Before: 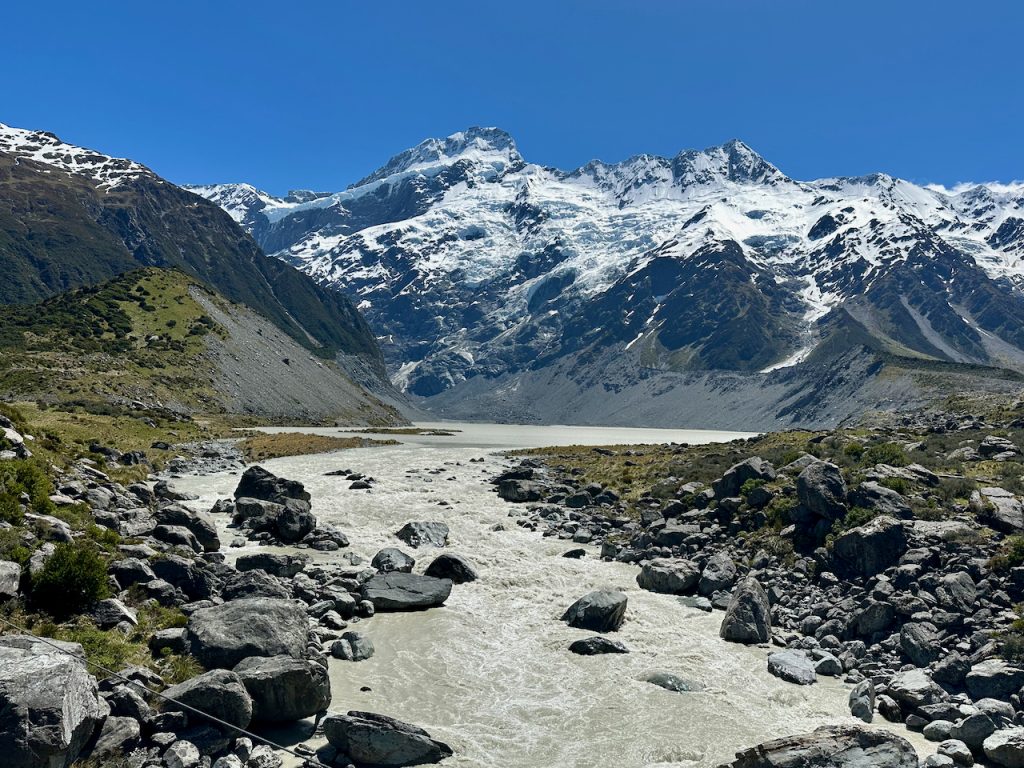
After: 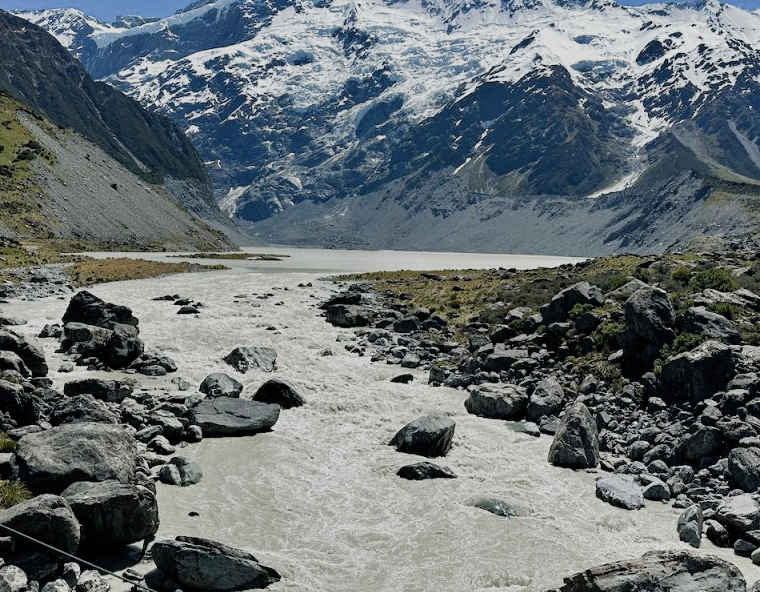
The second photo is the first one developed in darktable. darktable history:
crop: left 16.829%, top 22.803%, right 8.863%
filmic rgb: black relative exposure -7.65 EV, white relative exposure 4.56 EV, threshold 5.94 EV, hardness 3.61, contrast 1.054, preserve chrominance RGB euclidean norm (legacy), color science v4 (2020), enable highlight reconstruction true
